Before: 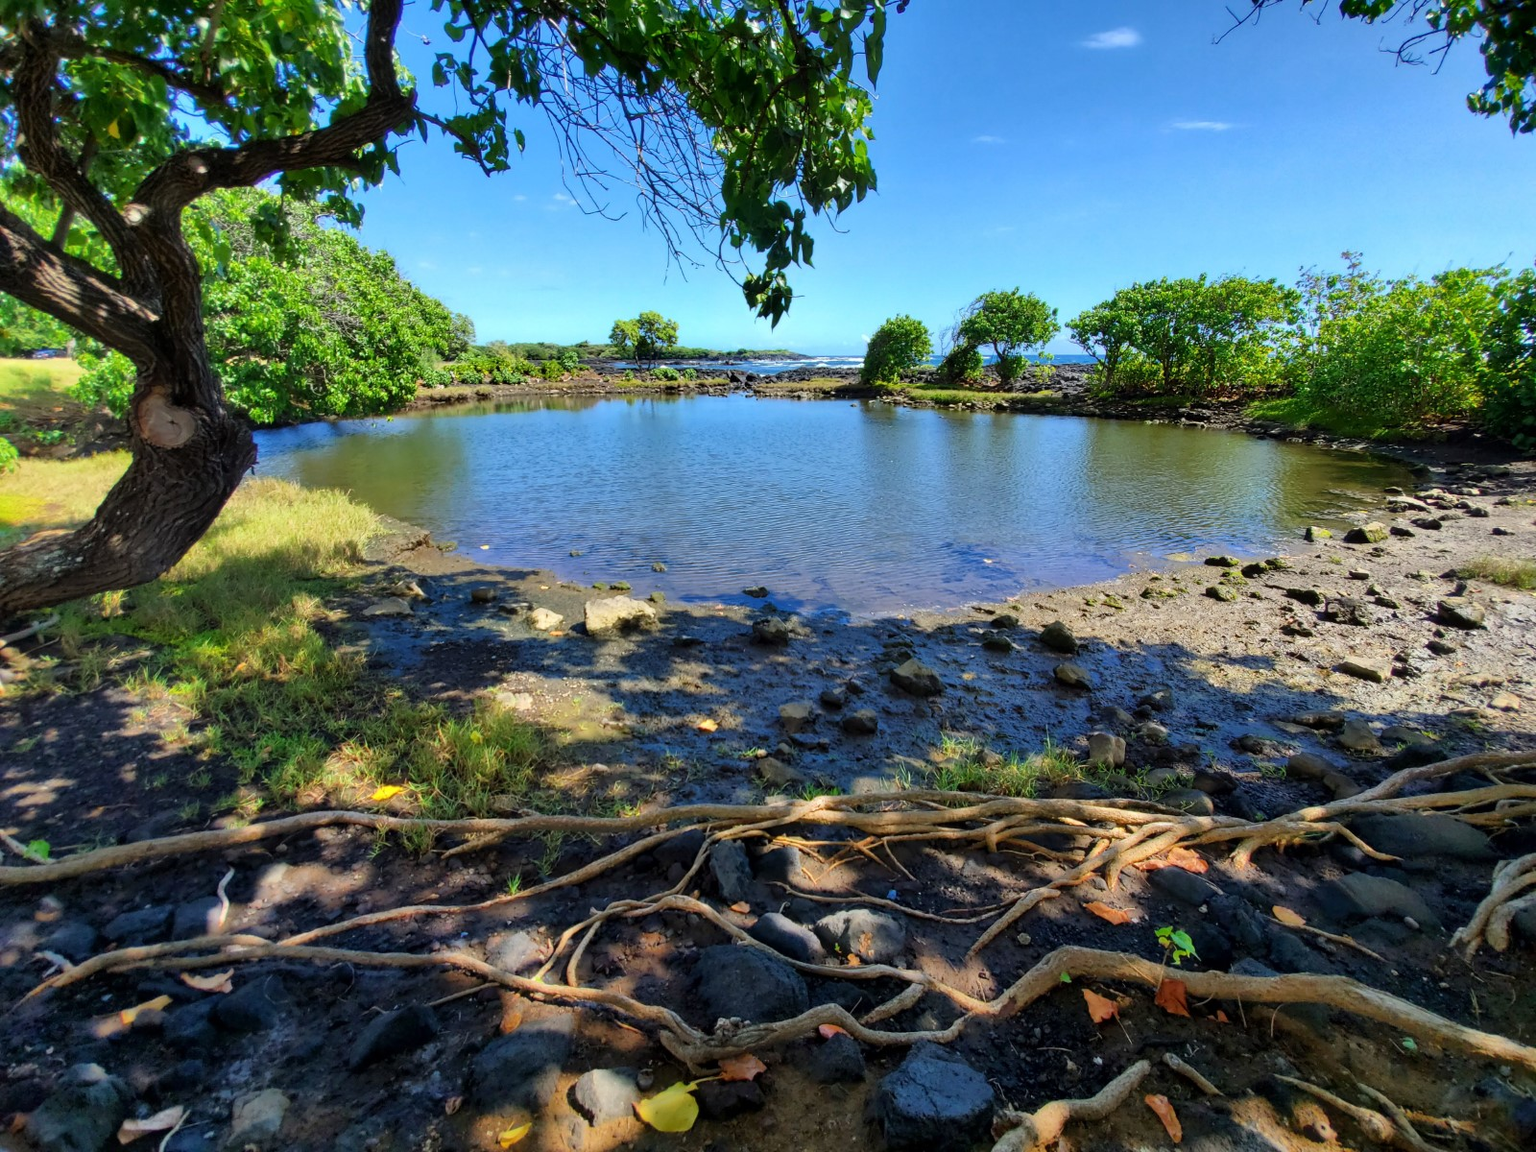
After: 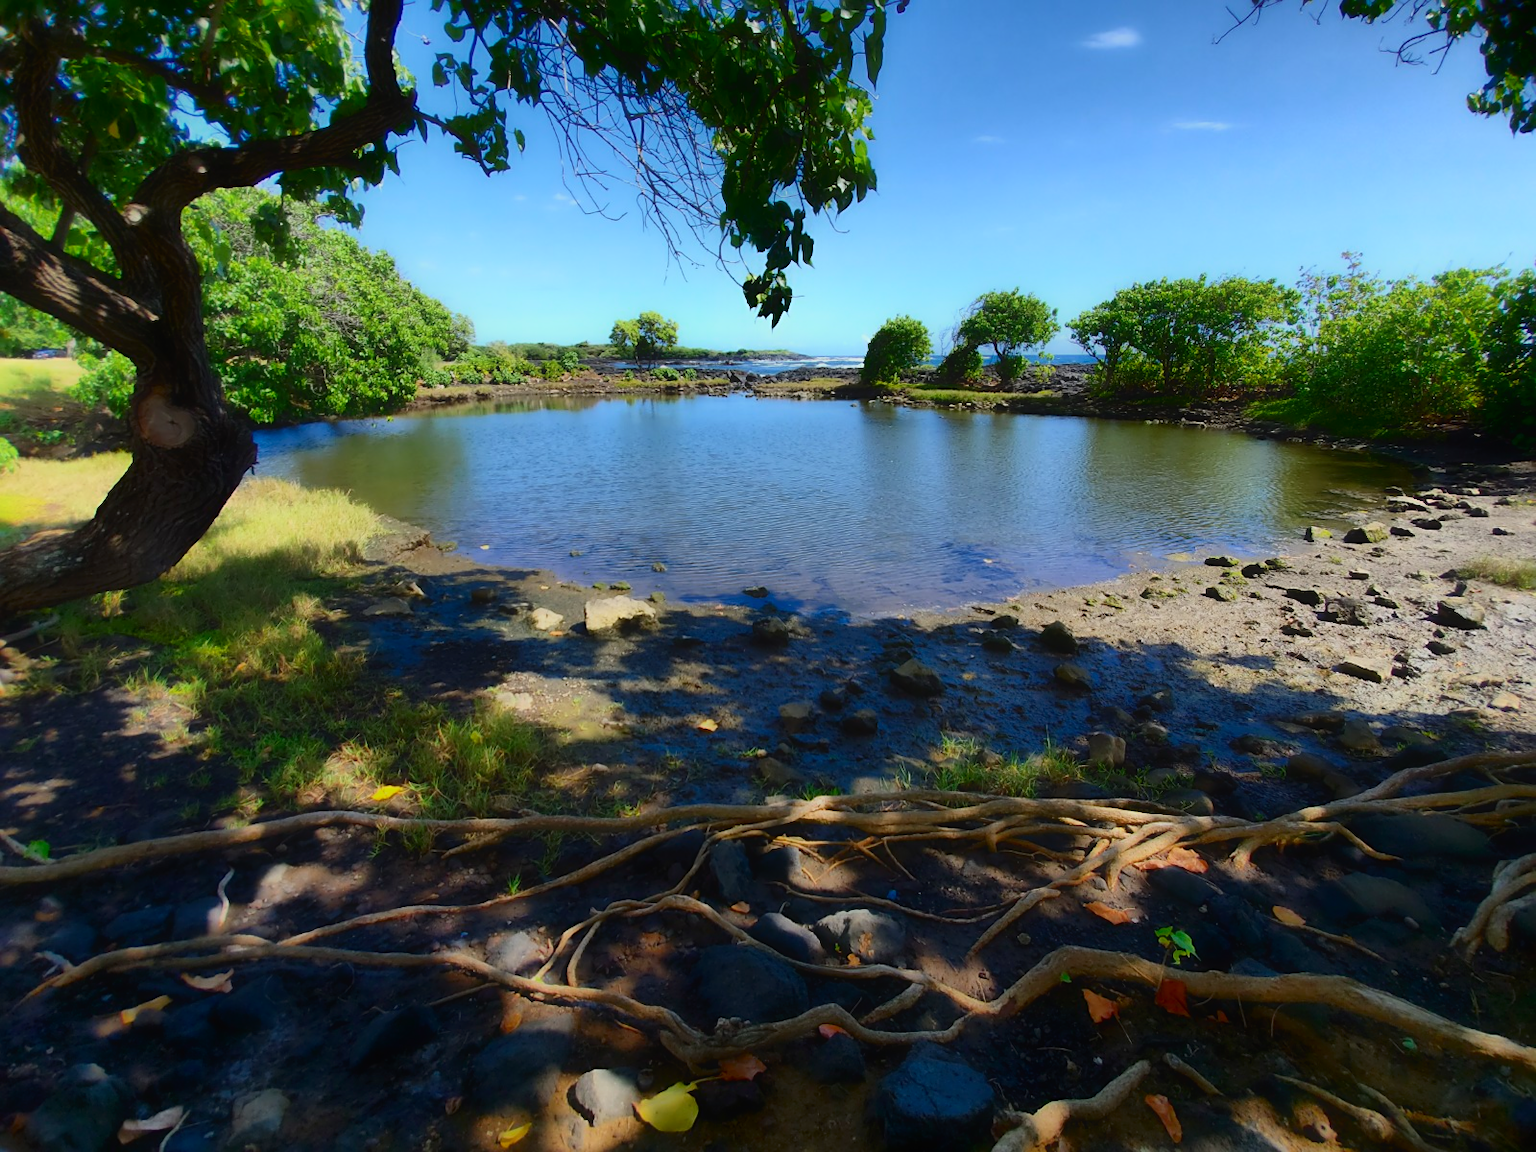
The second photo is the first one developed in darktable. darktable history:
exposure: exposure -0.272 EV, compensate exposure bias true, compensate highlight preservation false
contrast brightness saturation: contrast 0.281
contrast equalizer: y [[0.5, 0.542, 0.583, 0.625, 0.667, 0.708], [0.5 ×6], [0.5 ×6], [0, 0.033, 0.067, 0.1, 0.133, 0.167], [0, 0.05, 0.1, 0.15, 0.2, 0.25]], mix -0.986
sharpen: on, module defaults
